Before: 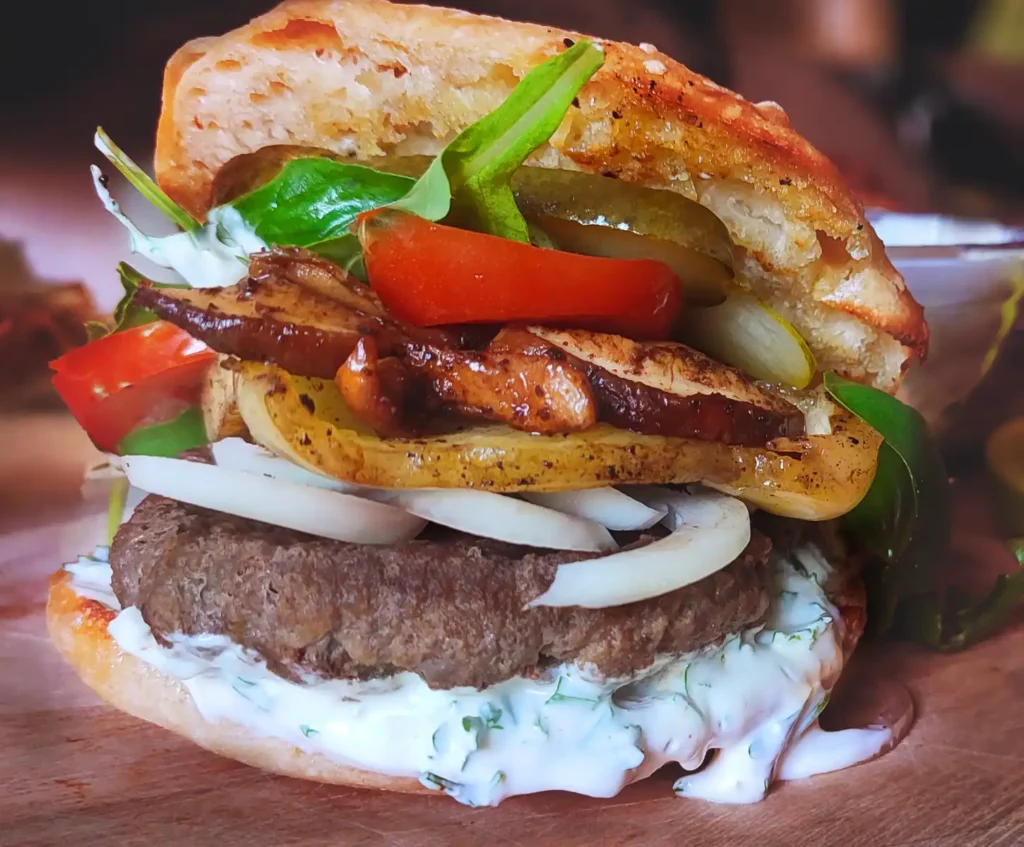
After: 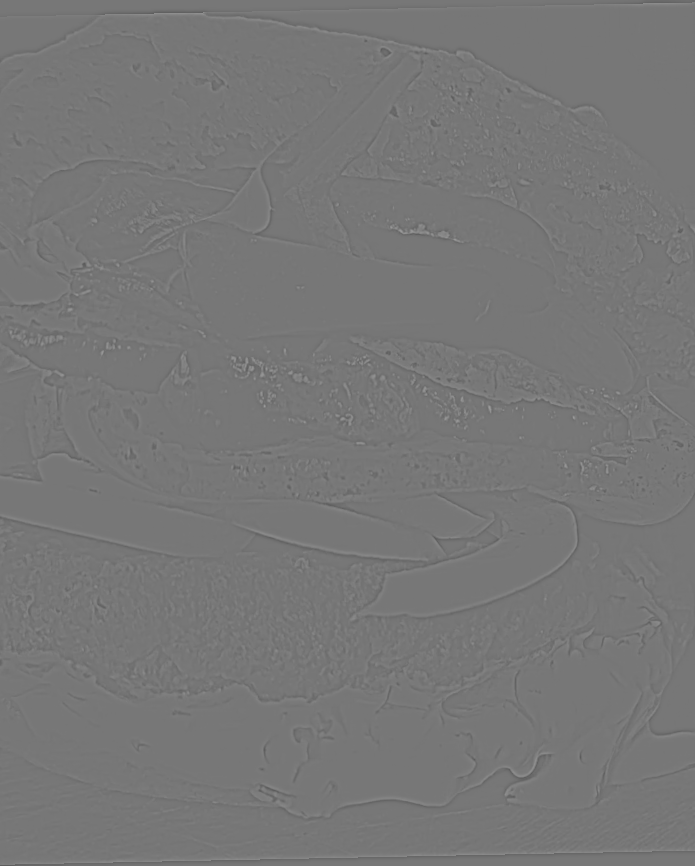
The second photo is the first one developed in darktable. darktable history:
rotate and perspective: rotation -1.17°, automatic cropping off
color balance rgb: linear chroma grading › shadows 19.44%, linear chroma grading › highlights 3.42%, linear chroma grading › mid-tones 10.16%
crop and rotate: left 17.732%, right 15.423%
highpass: sharpness 5.84%, contrast boost 8.44%
